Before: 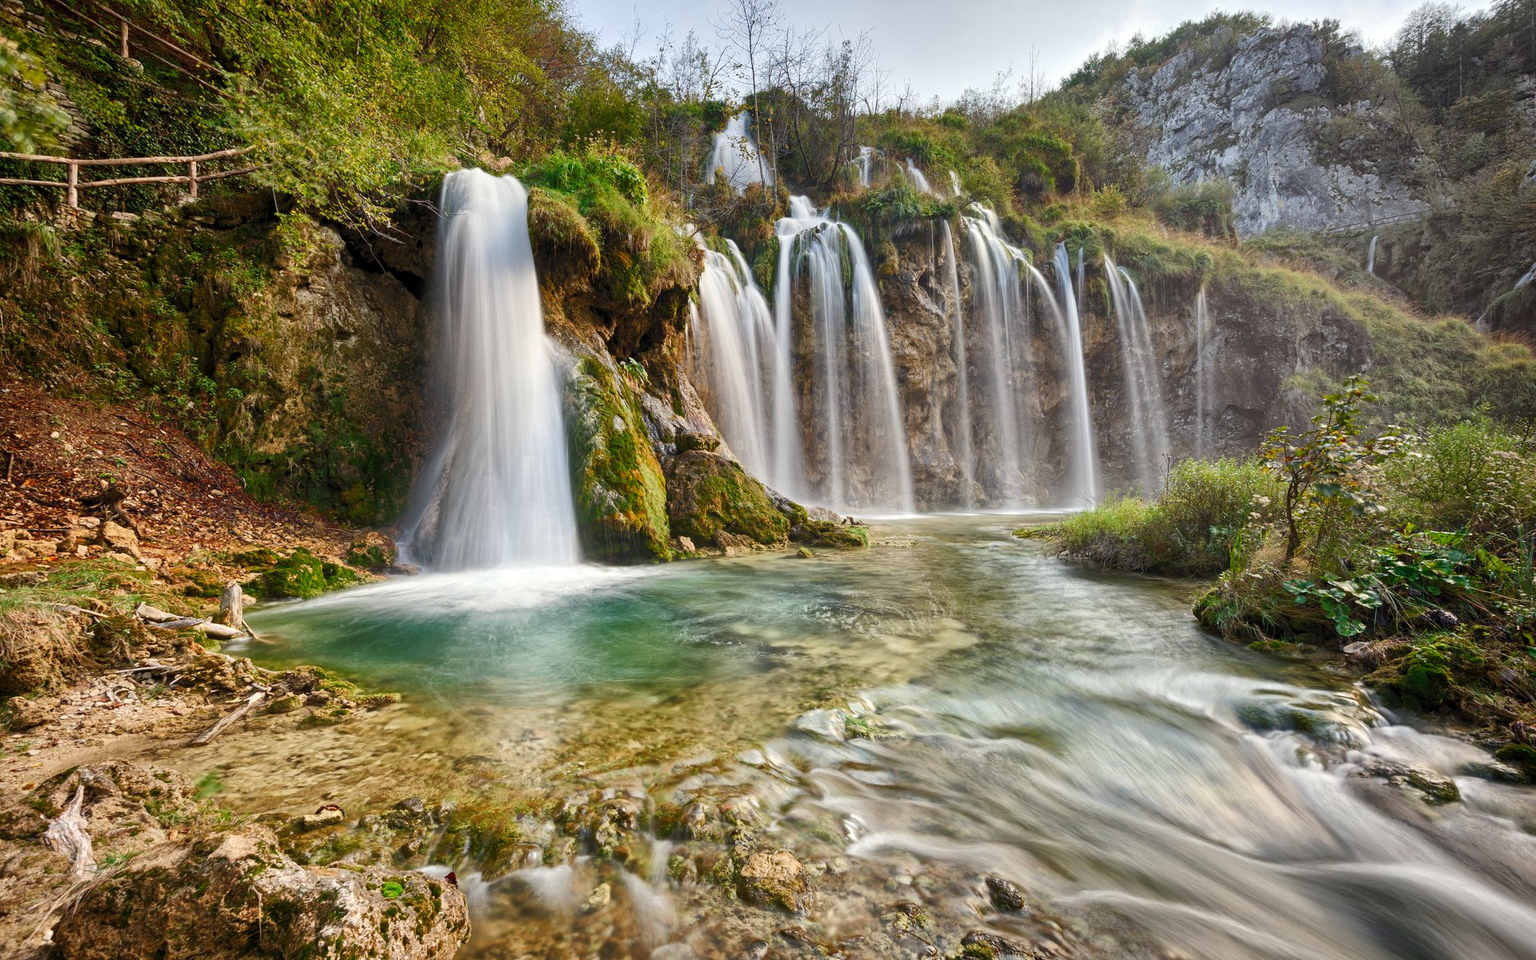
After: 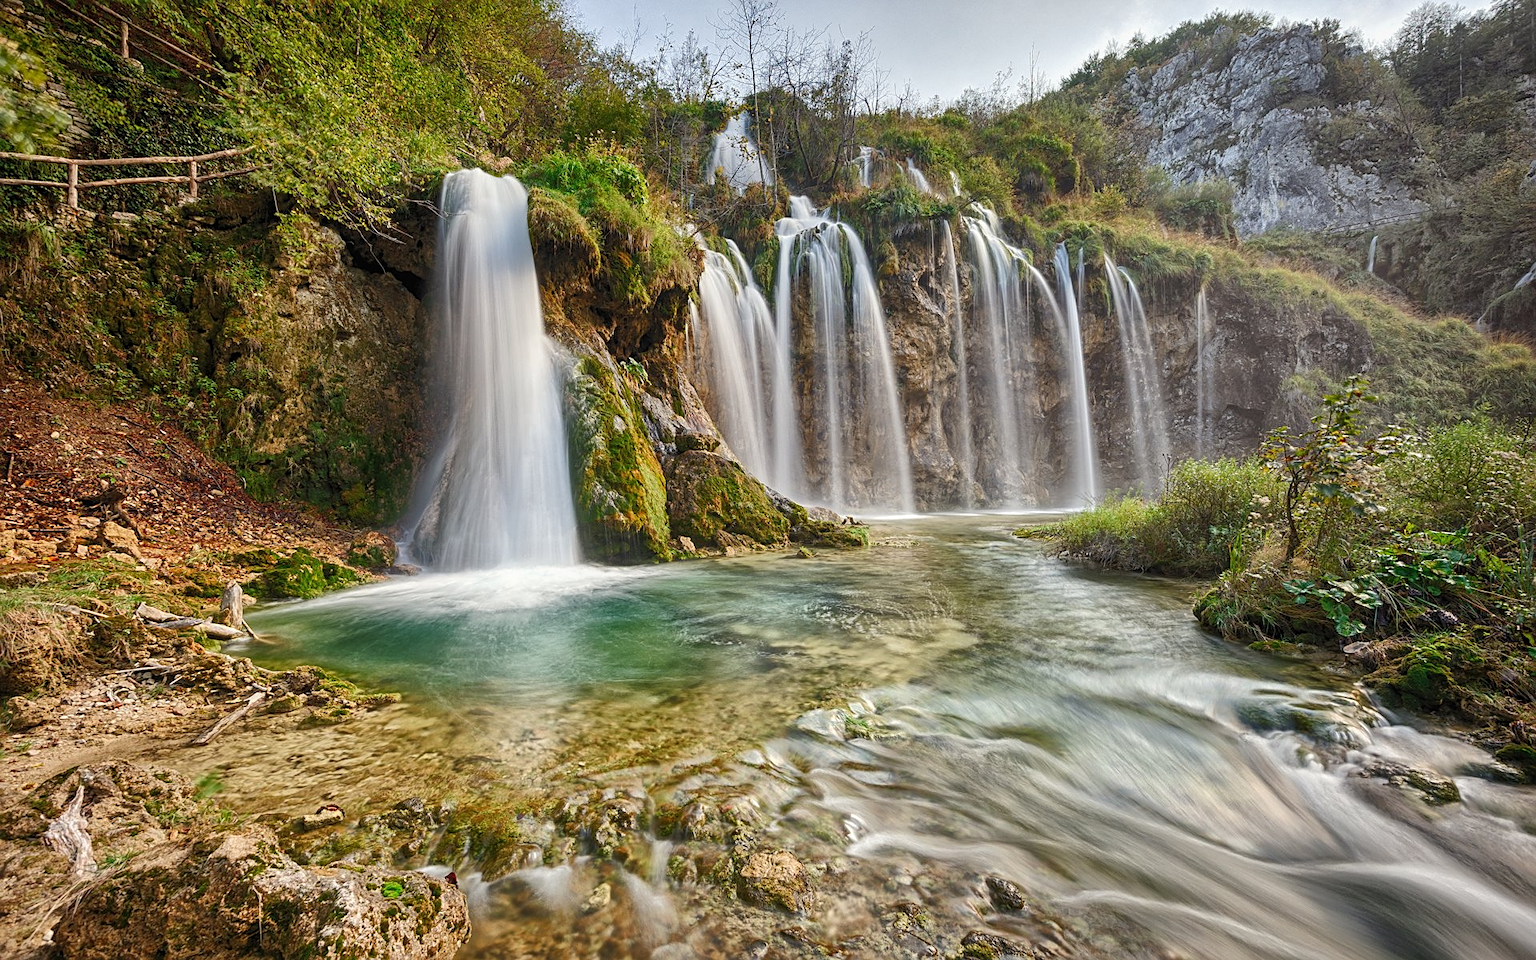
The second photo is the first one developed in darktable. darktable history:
local contrast: detail 110%
shadows and highlights: shadows 25, highlights -25
sharpen: on, module defaults
